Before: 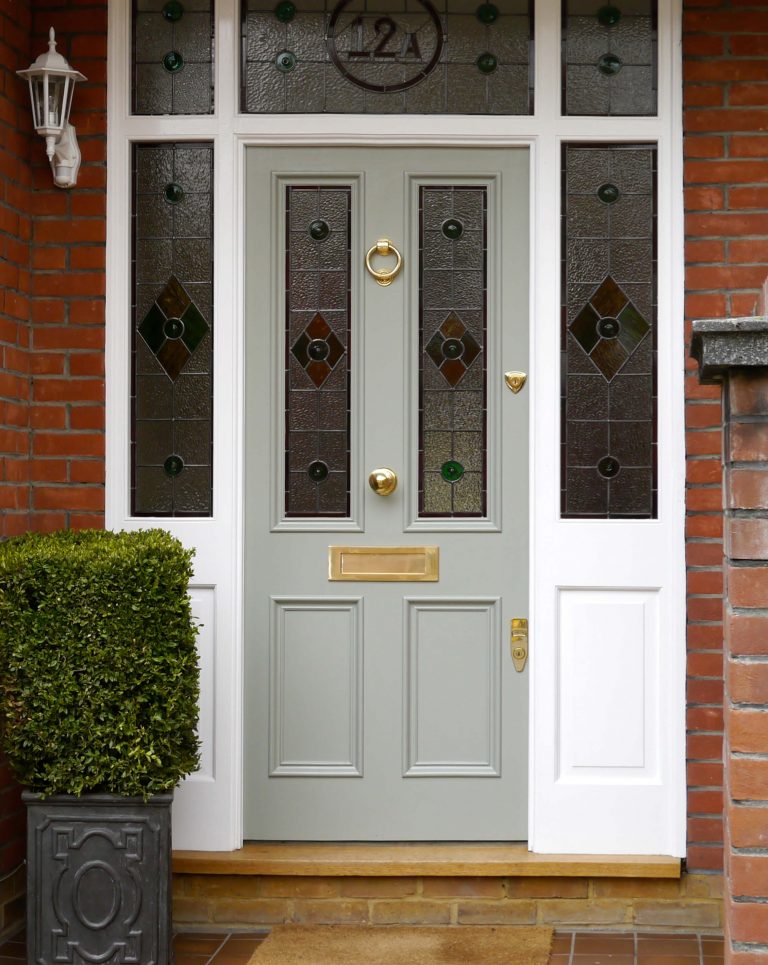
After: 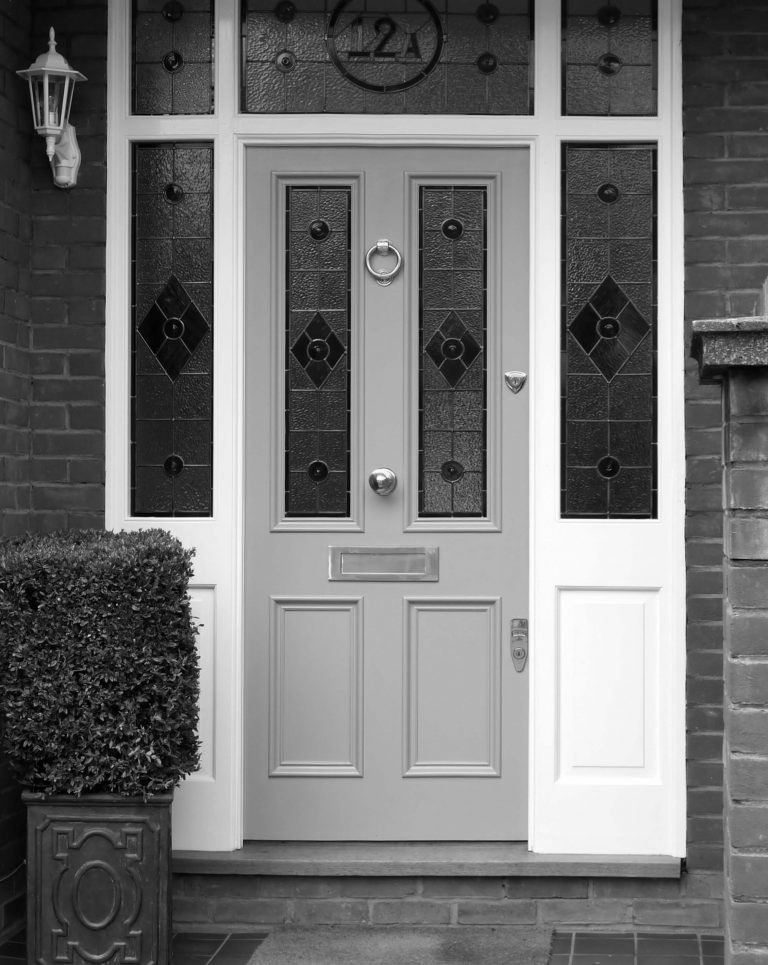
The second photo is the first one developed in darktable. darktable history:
color calibration: output gray [0.22, 0.42, 0.37, 0], illuminant as shot in camera, x 0.358, y 0.373, temperature 4628.91 K
